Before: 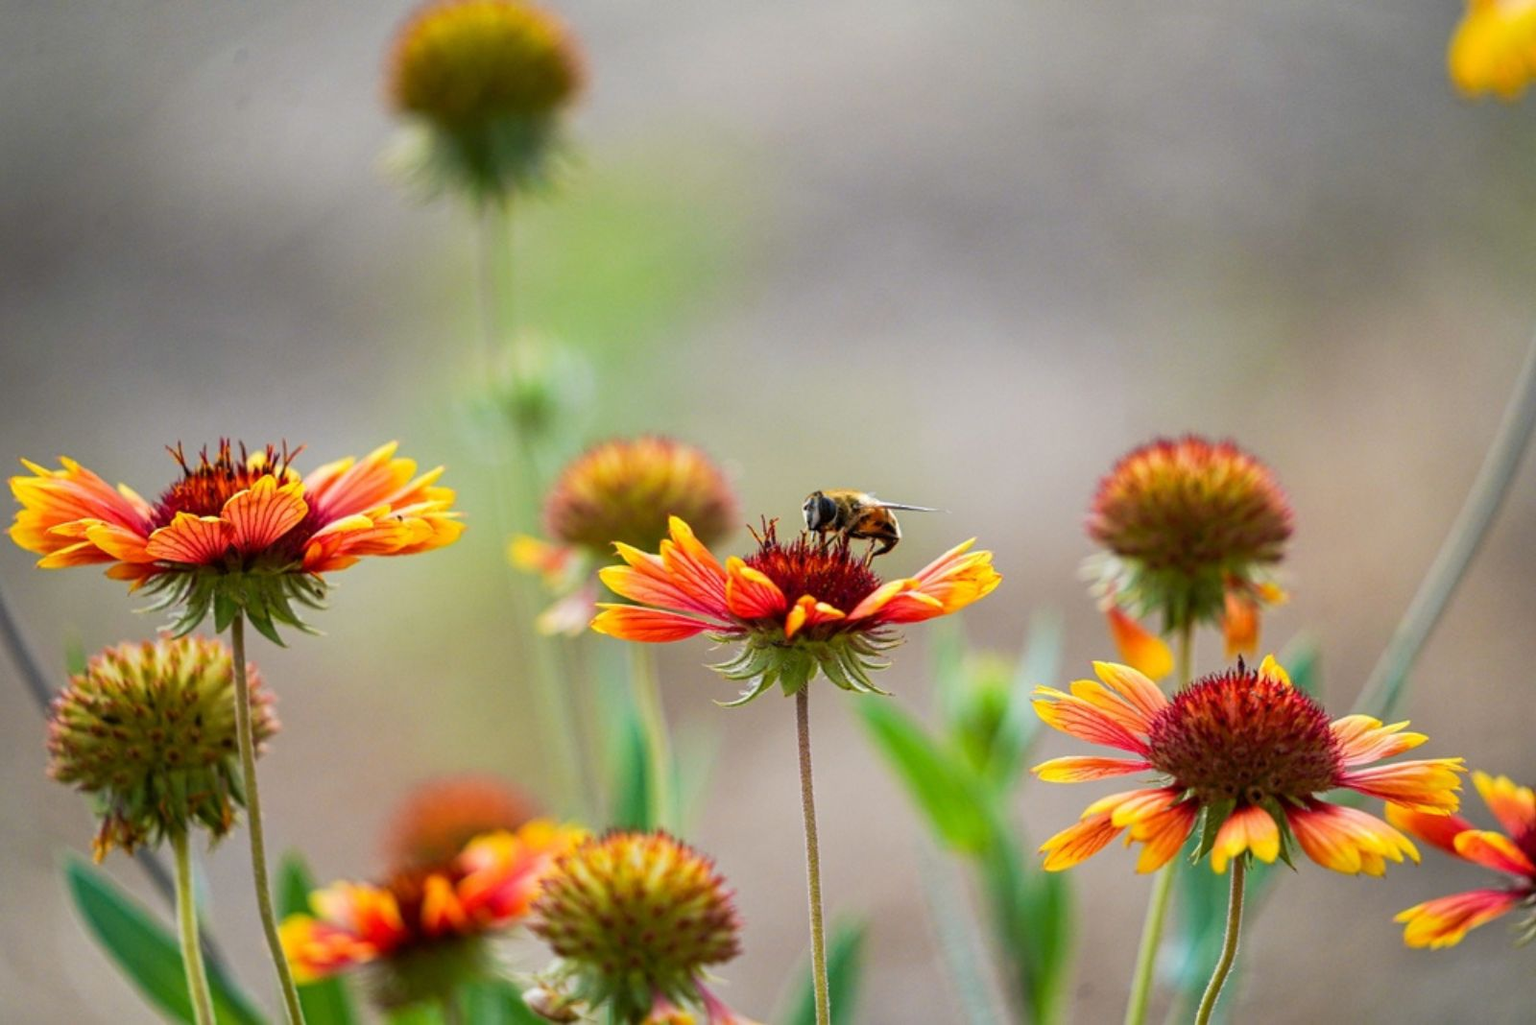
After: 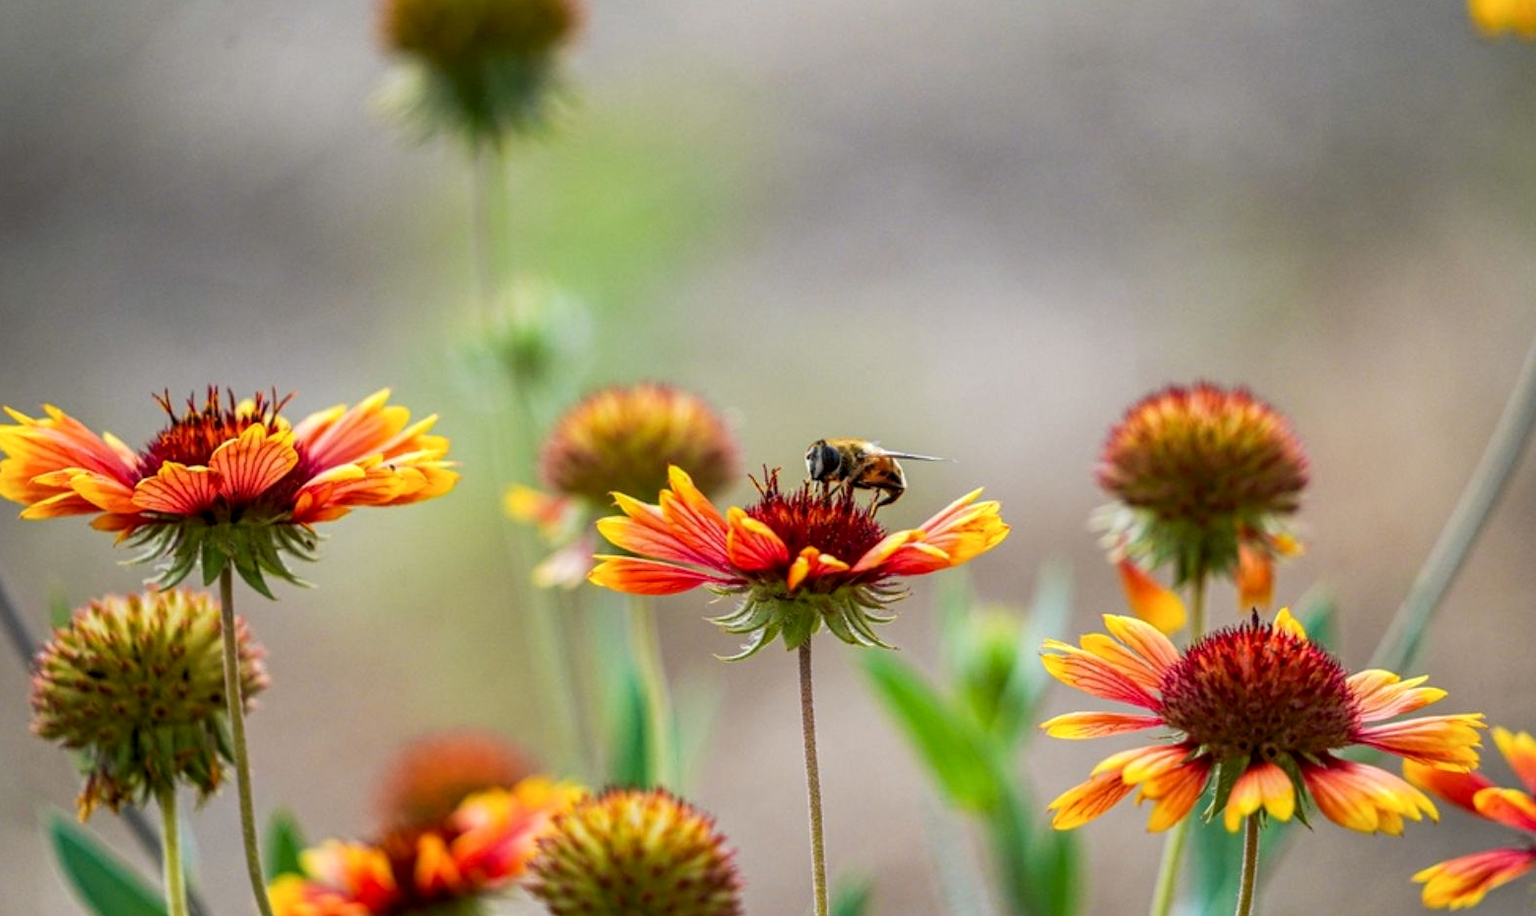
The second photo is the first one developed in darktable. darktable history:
crop: left 1.167%, top 6.127%, right 1.316%, bottom 6.645%
local contrast: on, module defaults
